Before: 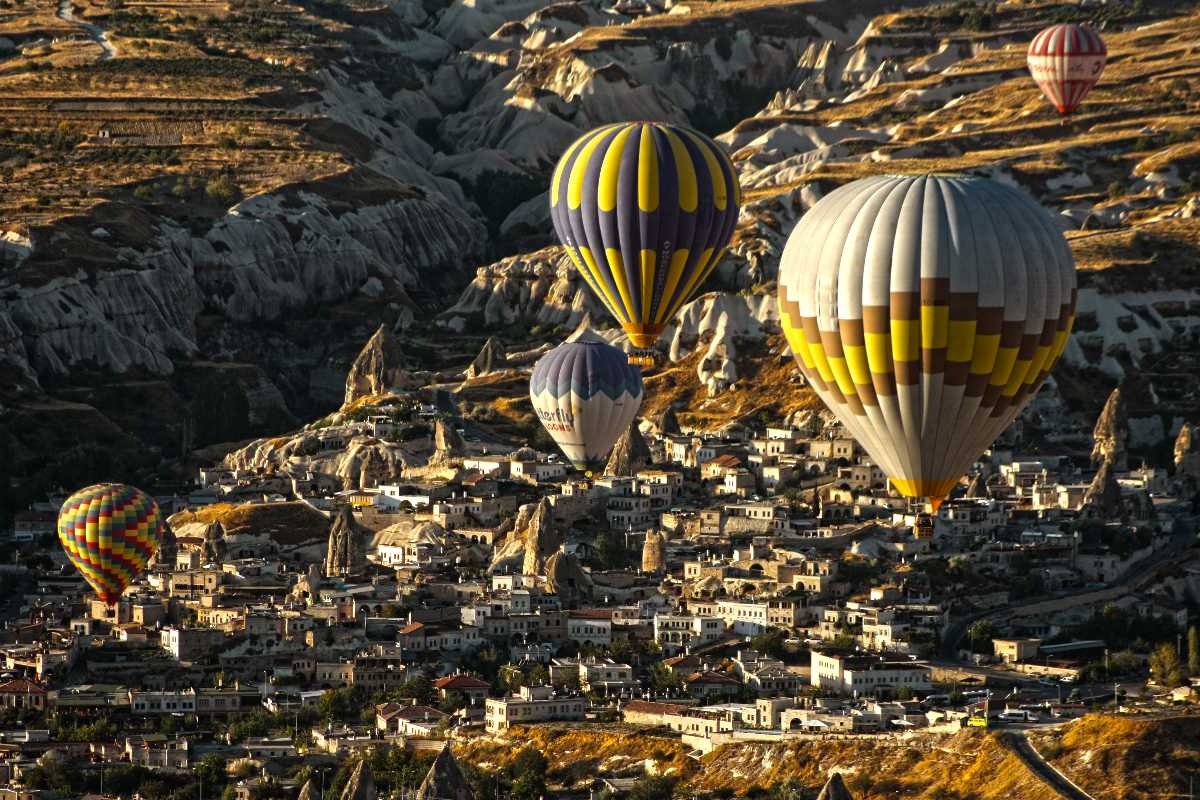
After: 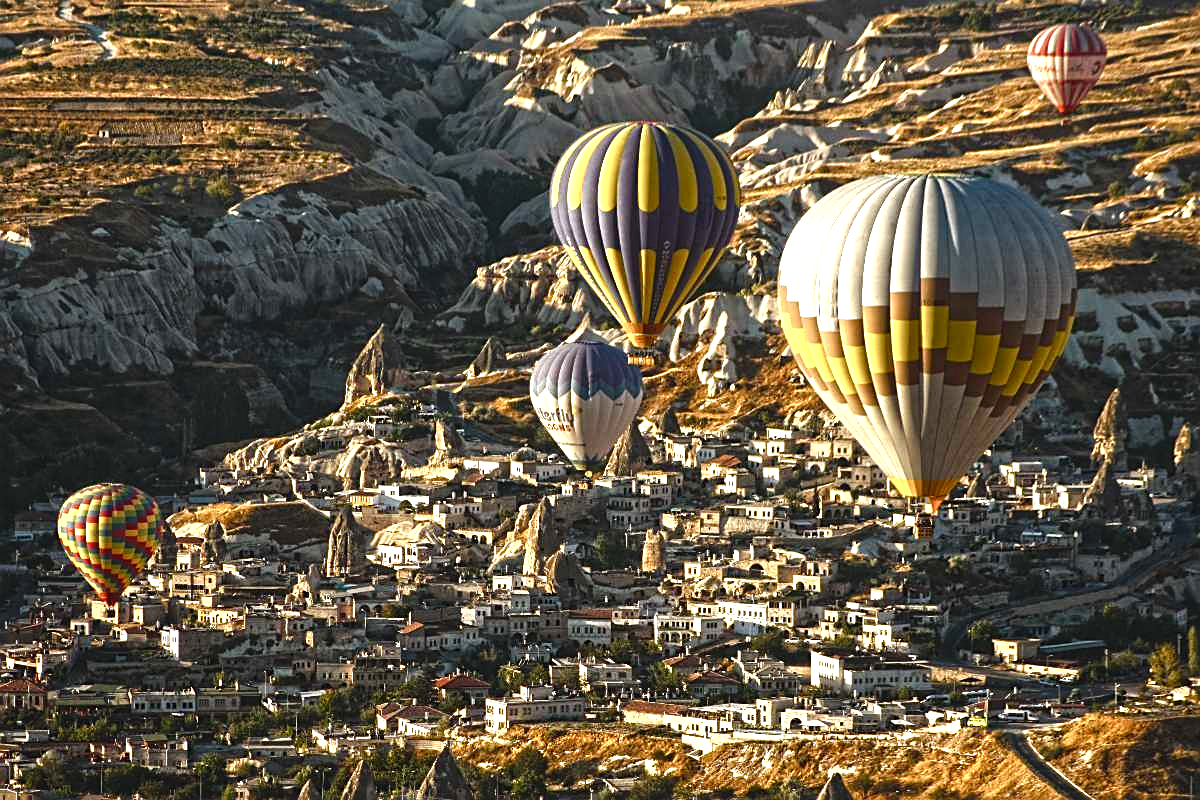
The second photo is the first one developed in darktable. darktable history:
color balance rgb: linear chroma grading › global chroma 9.705%, perceptual saturation grading › global saturation 0.138%, perceptual saturation grading › highlights -31.039%, perceptual saturation grading › mid-tones 5.541%, perceptual saturation grading › shadows 18.541%, global vibrance 20%
exposure: black level correction -0.005, exposure 0.627 EV, compensate highlight preservation false
local contrast: highlights 106%, shadows 99%, detail 119%, midtone range 0.2
sharpen: on, module defaults
